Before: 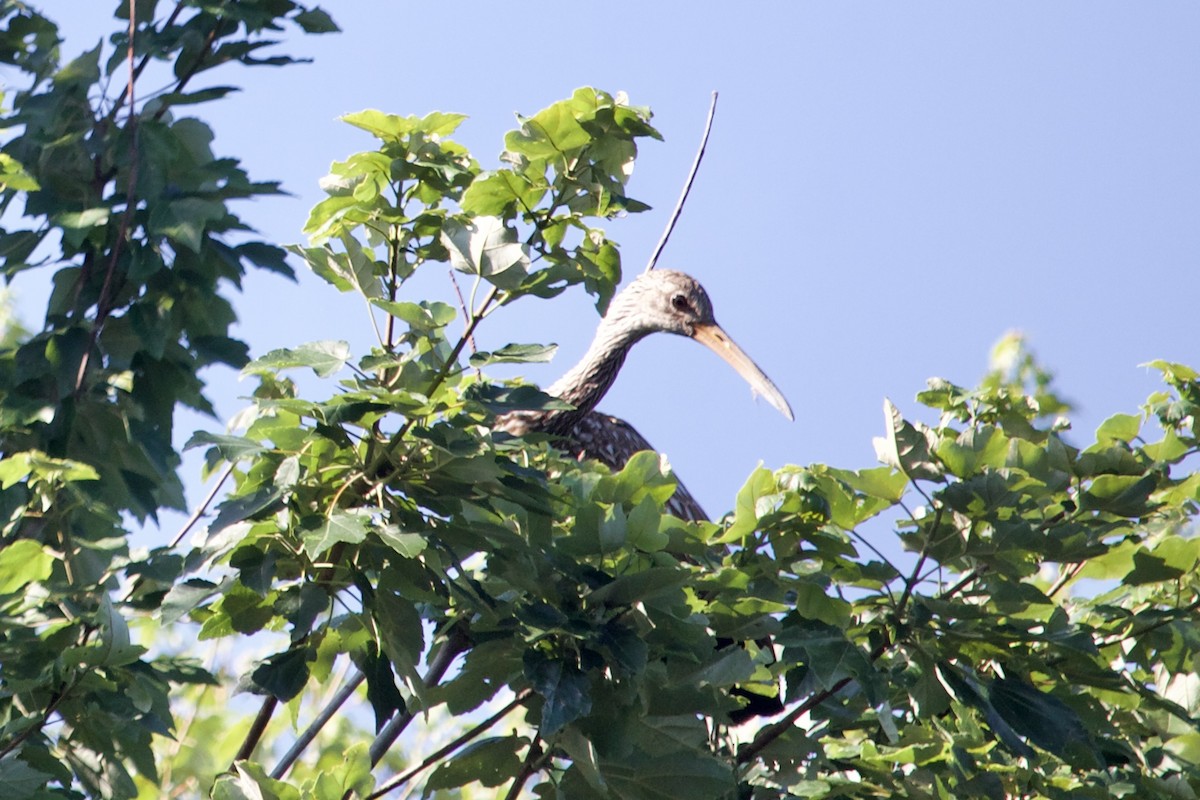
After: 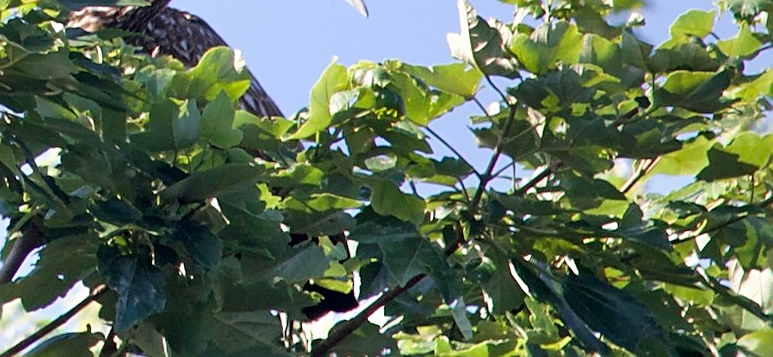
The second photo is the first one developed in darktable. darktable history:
crop and rotate: left 35.559%, top 50.561%, bottom 4.778%
sharpen: on, module defaults
